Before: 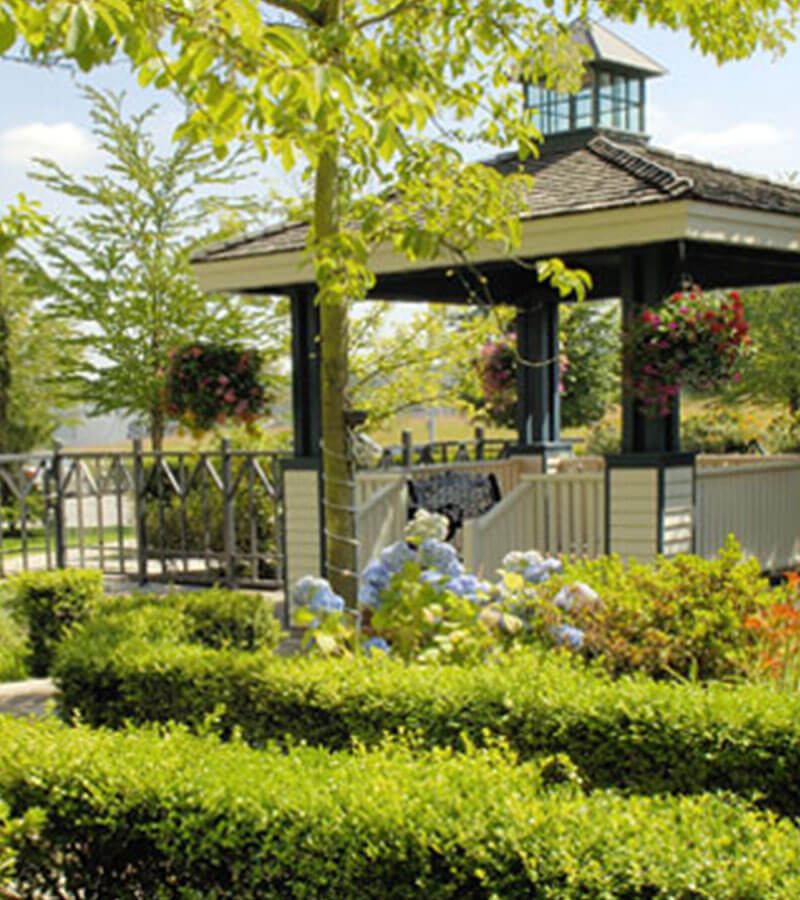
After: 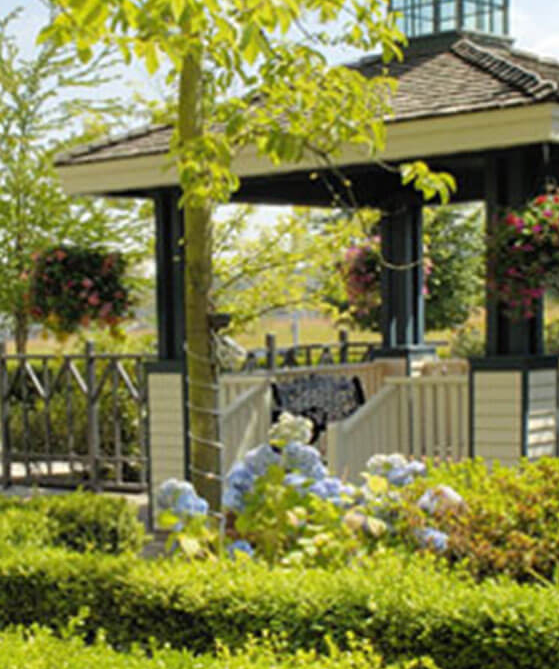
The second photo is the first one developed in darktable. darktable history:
crop and rotate: left 17.03%, top 10.862%, right 13.016%, bottom 14.708%
